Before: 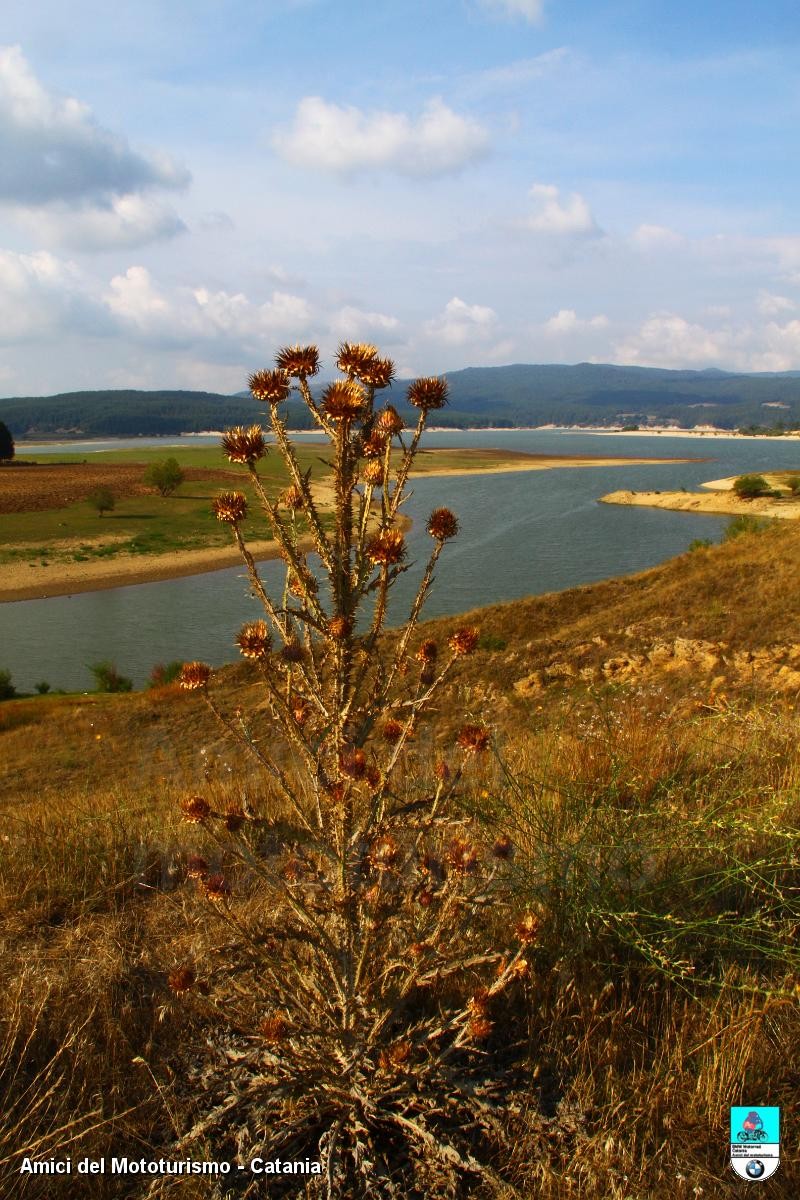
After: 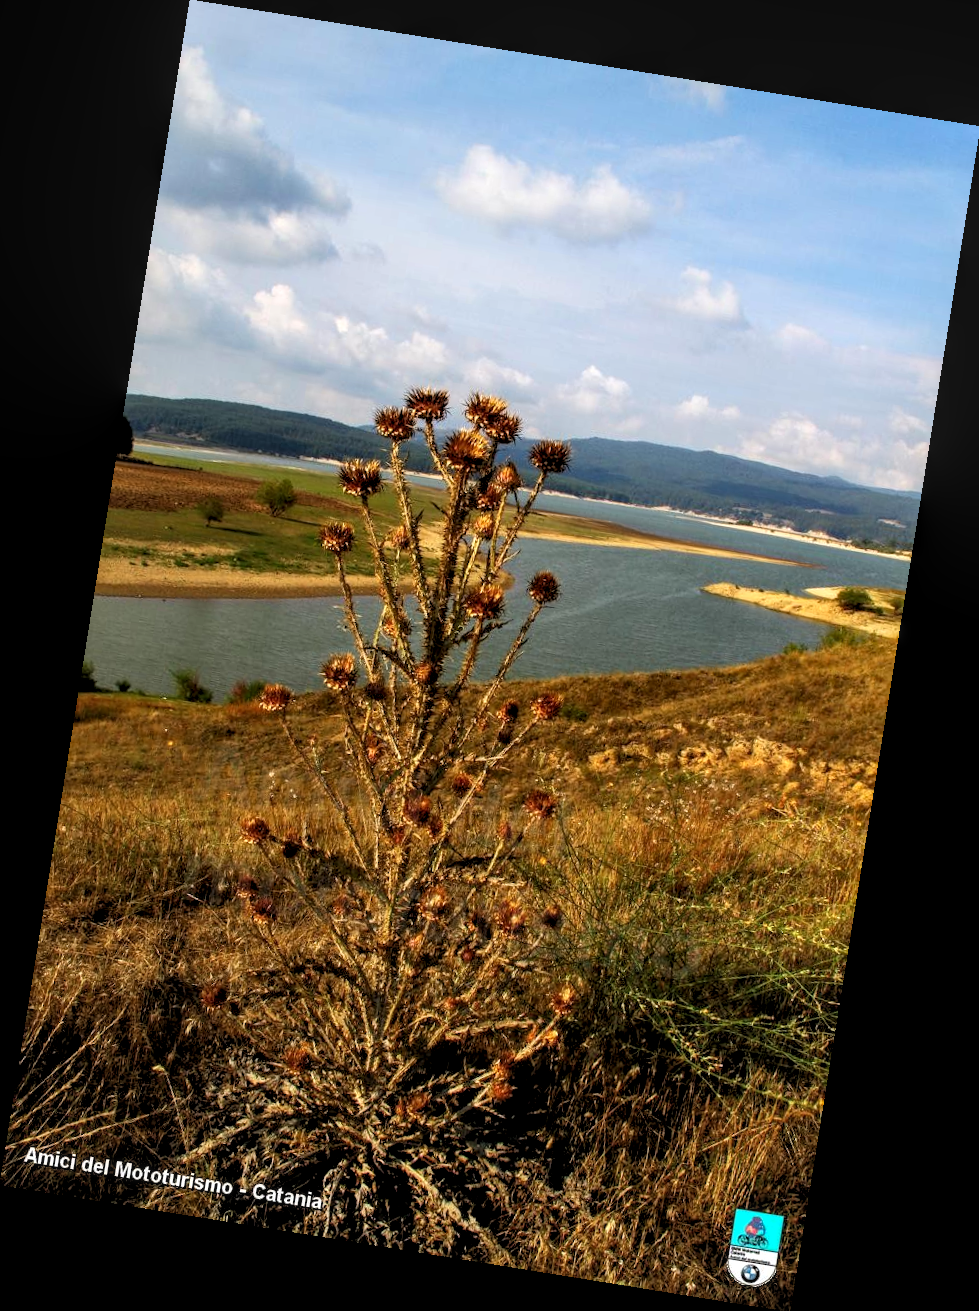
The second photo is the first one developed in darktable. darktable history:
local contrast: detail 130%
rgb levels: levels [[0.01, 0.419, 0.839], [0, 0.5, 1], [0, 0.5, 1]]
rotate and perspective: rotation 9.12°, automatic cropping off
